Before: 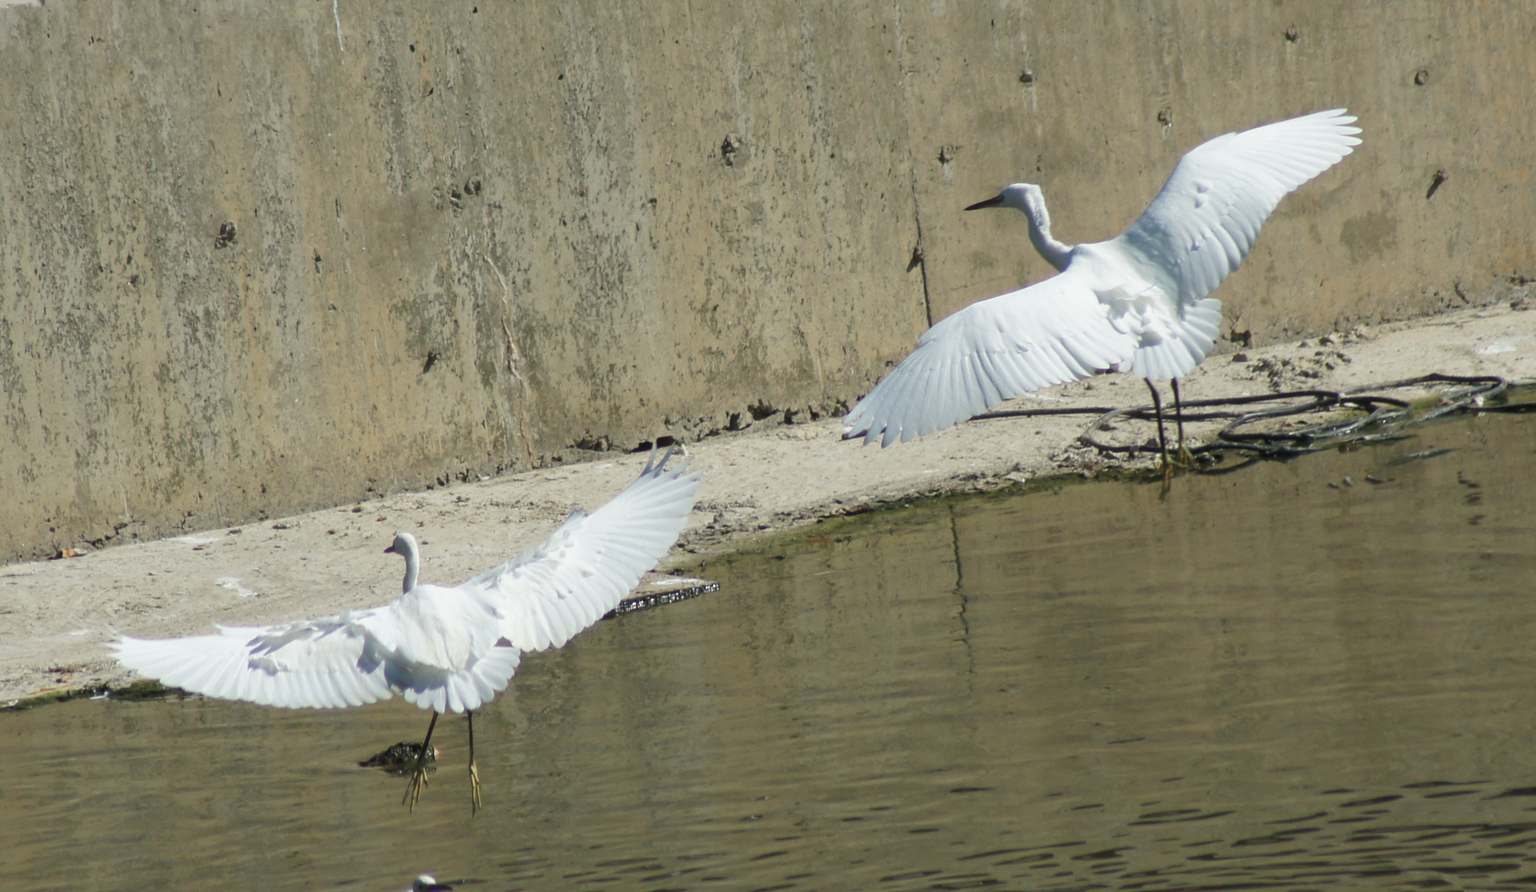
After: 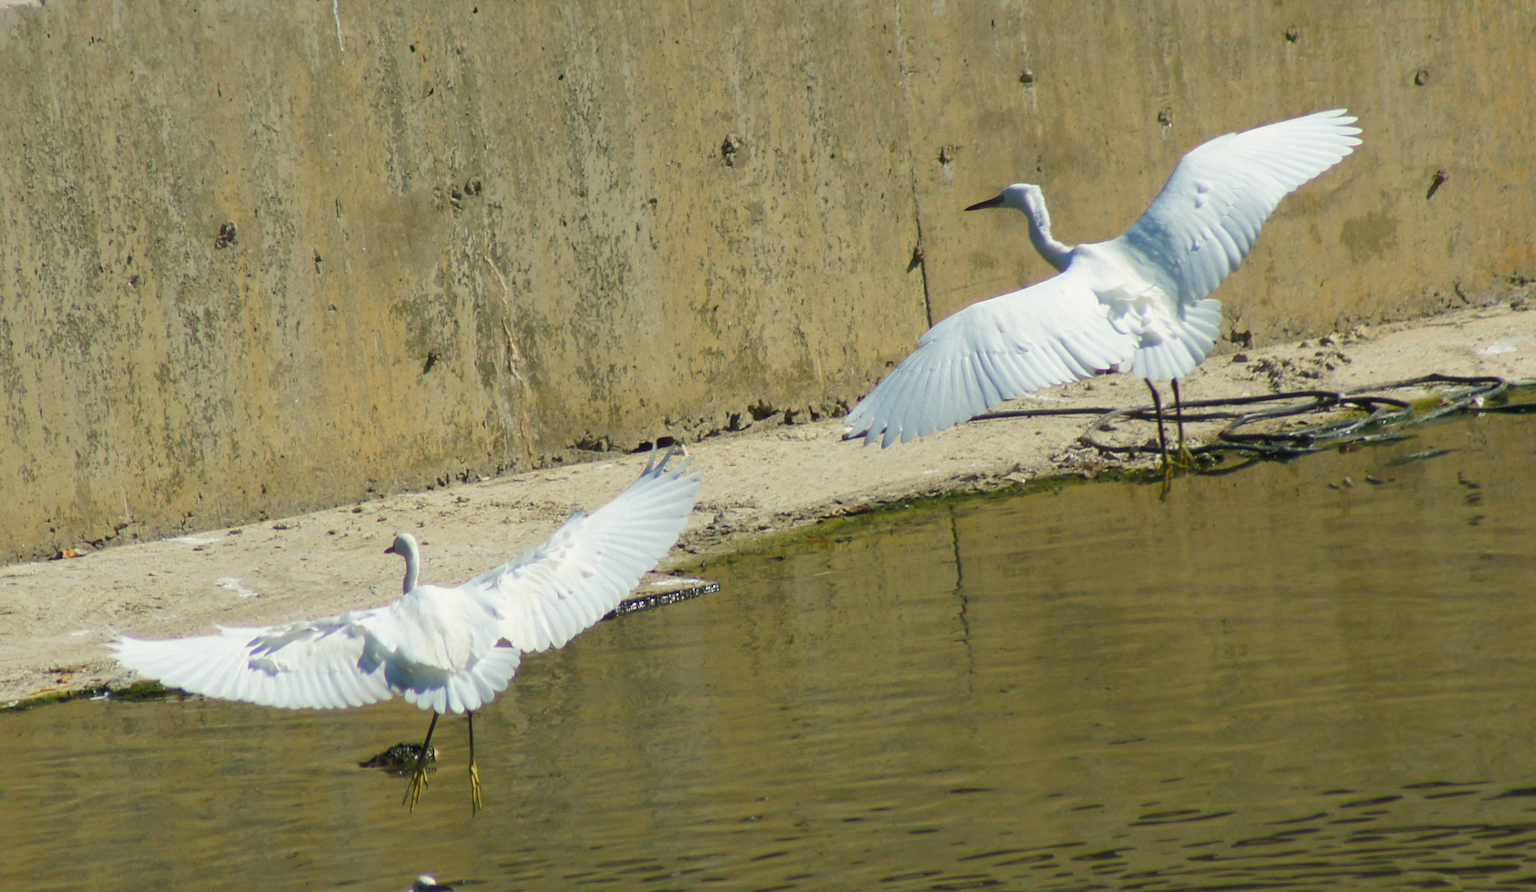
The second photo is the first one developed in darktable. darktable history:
color balance rgb: perceptual saturation grading › global saturation 30%, global vibrance 20%
color correction: highlights a* 0.816, highlights b* 2.78, saturation 1.1
